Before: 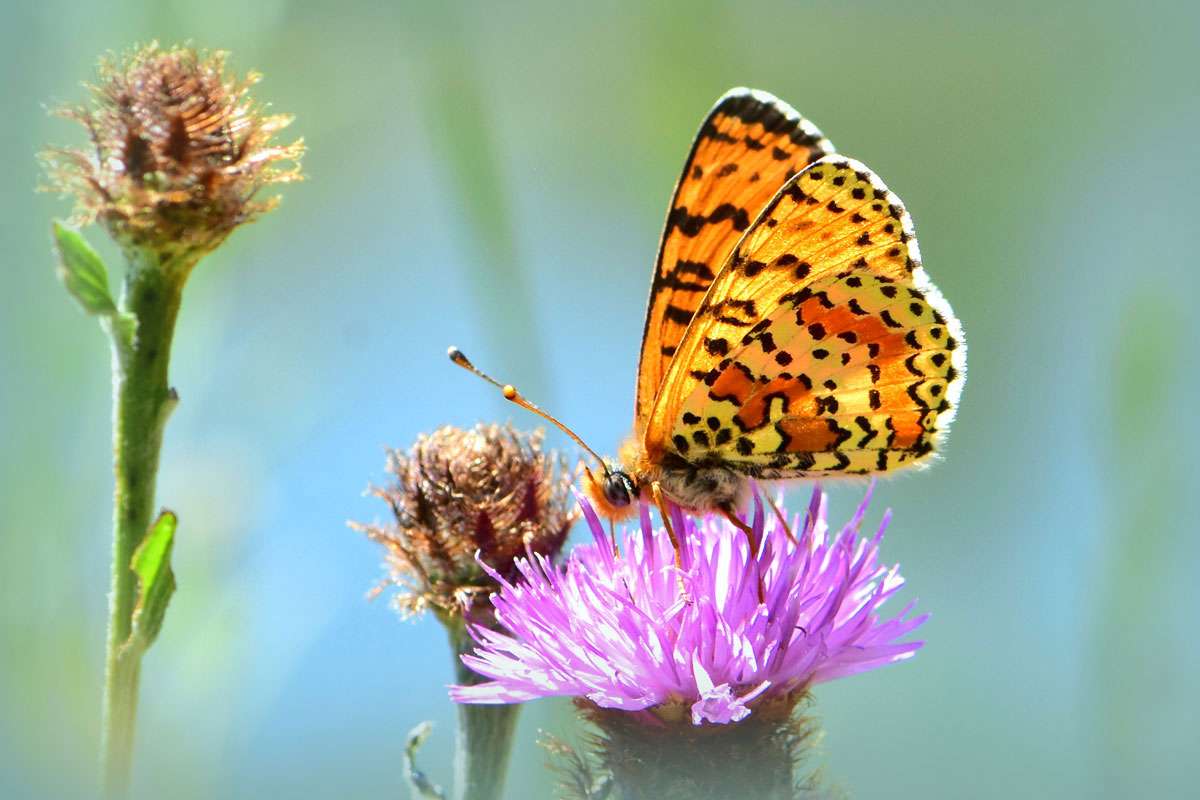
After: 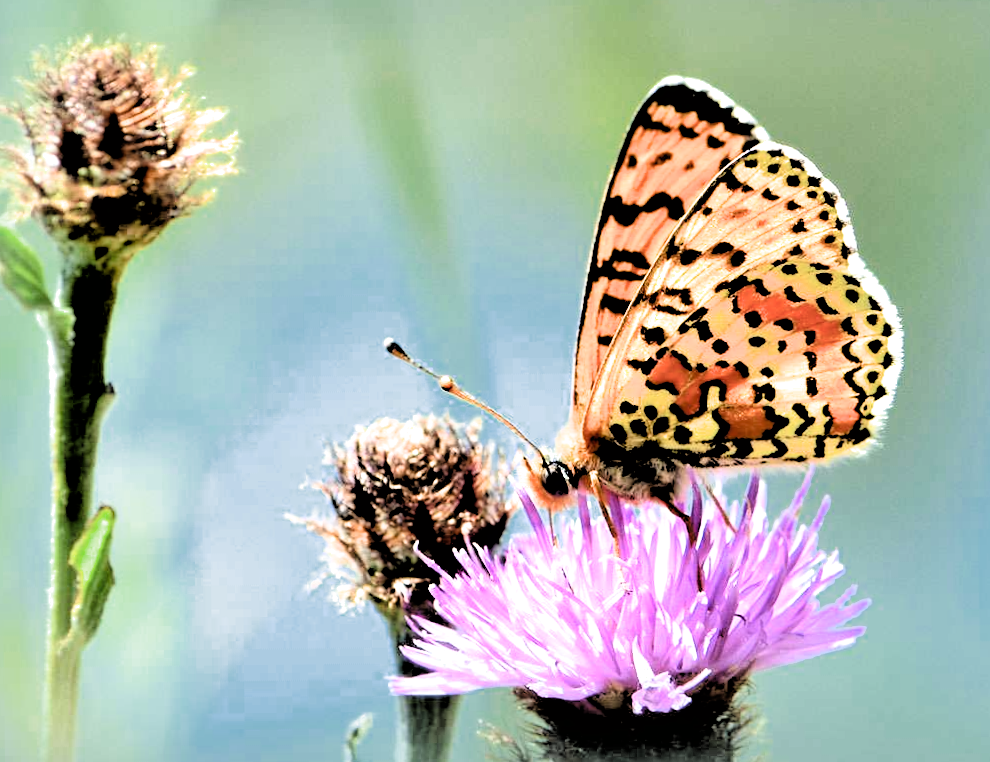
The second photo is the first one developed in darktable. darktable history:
crop and rotate: angle 0.625°, left 4.555%, top 0.541%, right 11.552%, bottom 2.635%
color zones: curves: ch0 [(0.25, 0.5) (0.636, 0.25) (0.75, 0.5)]
filmic rgb: black relative exposure -1.01 EV, white relative exposure 2.1 EV, hardness 1.49, contrast 2.247
